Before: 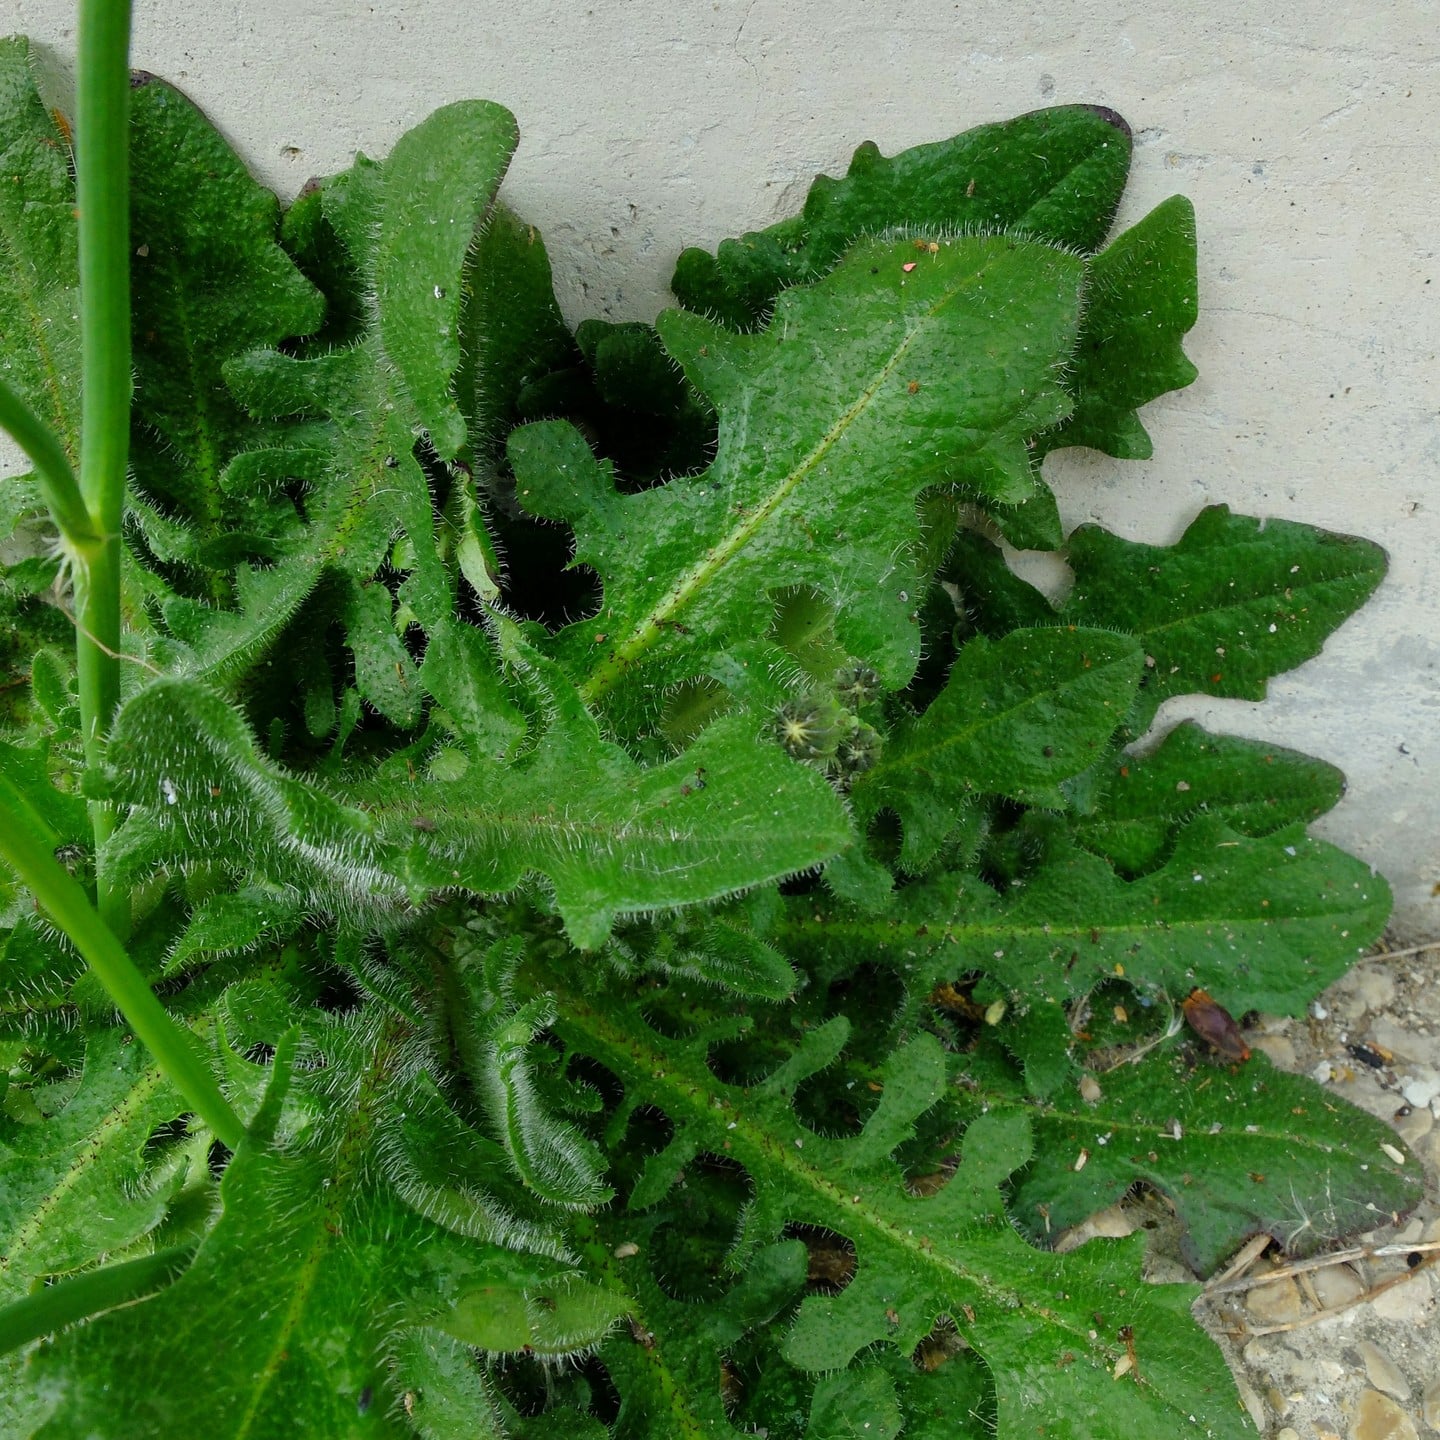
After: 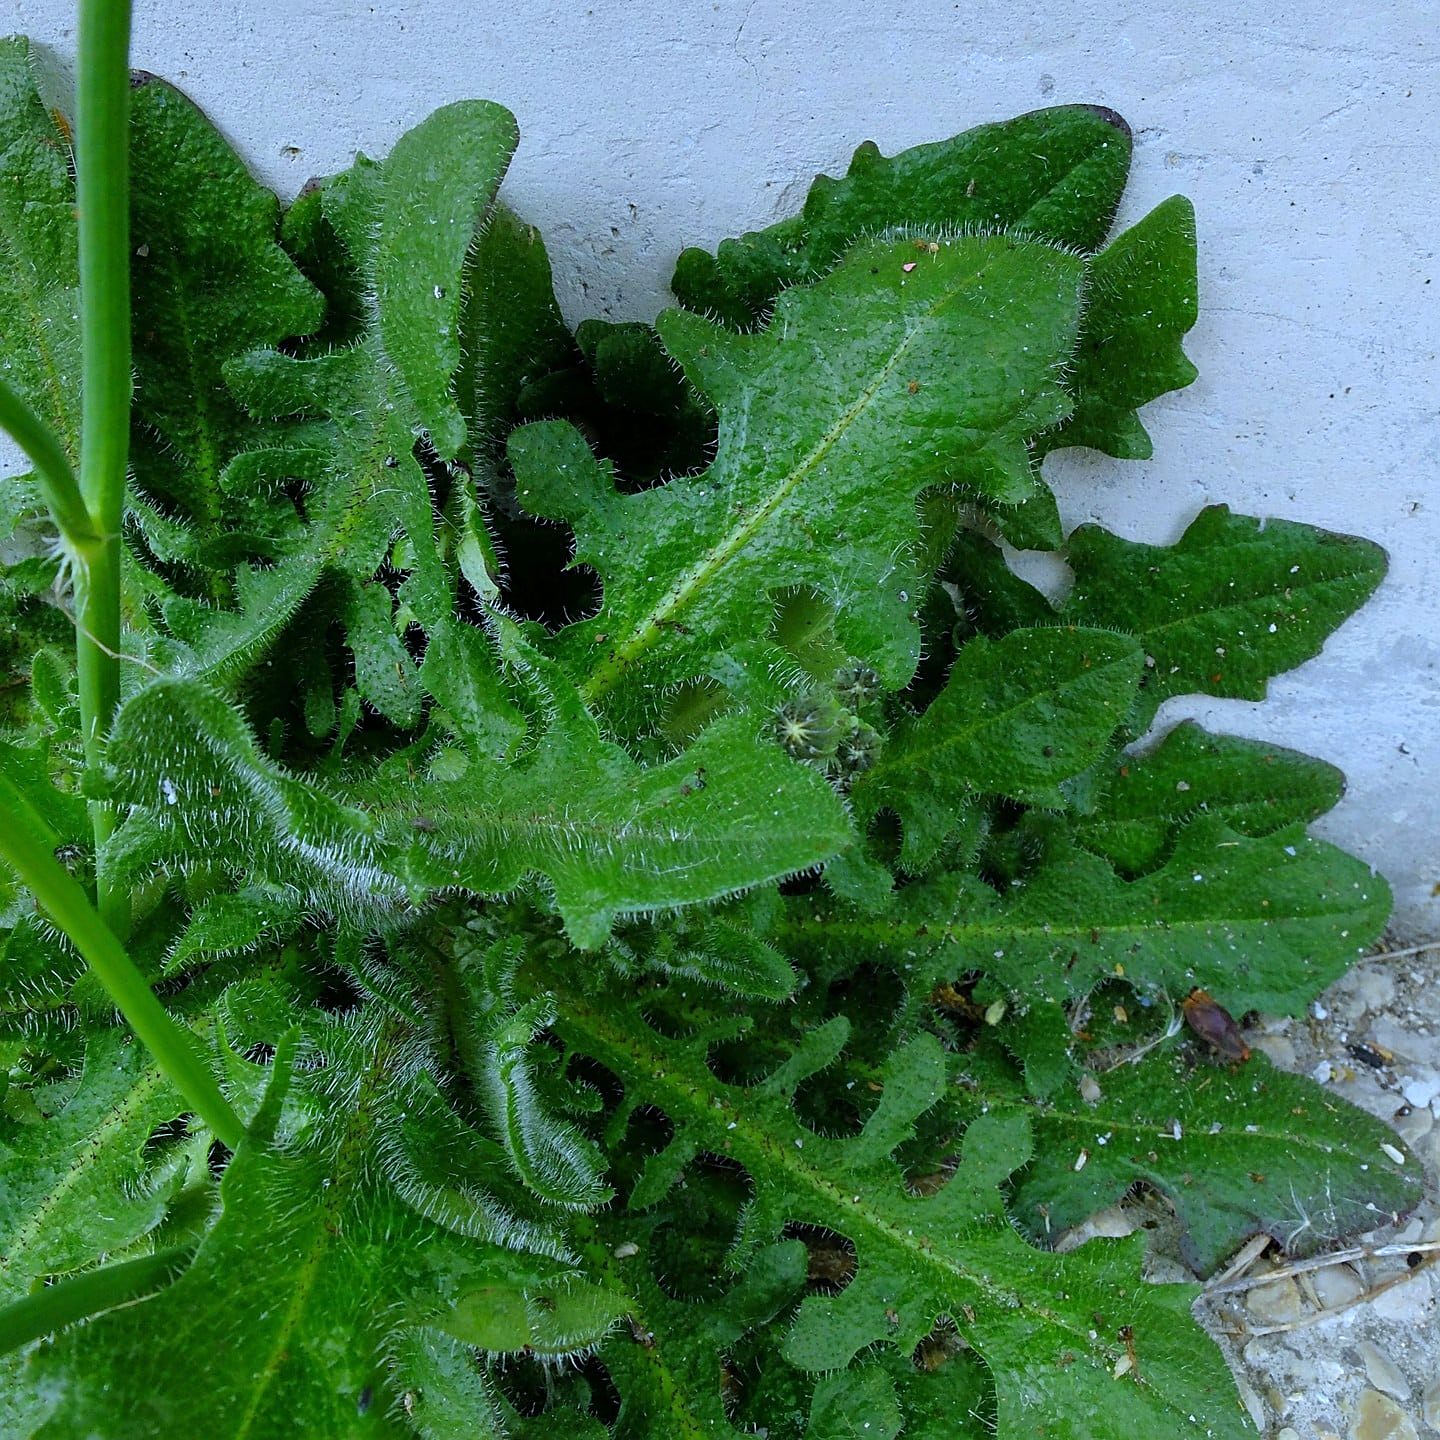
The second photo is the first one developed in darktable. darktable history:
sharpen: on, module defaults
white balance: red 0.871, blue 1.249
